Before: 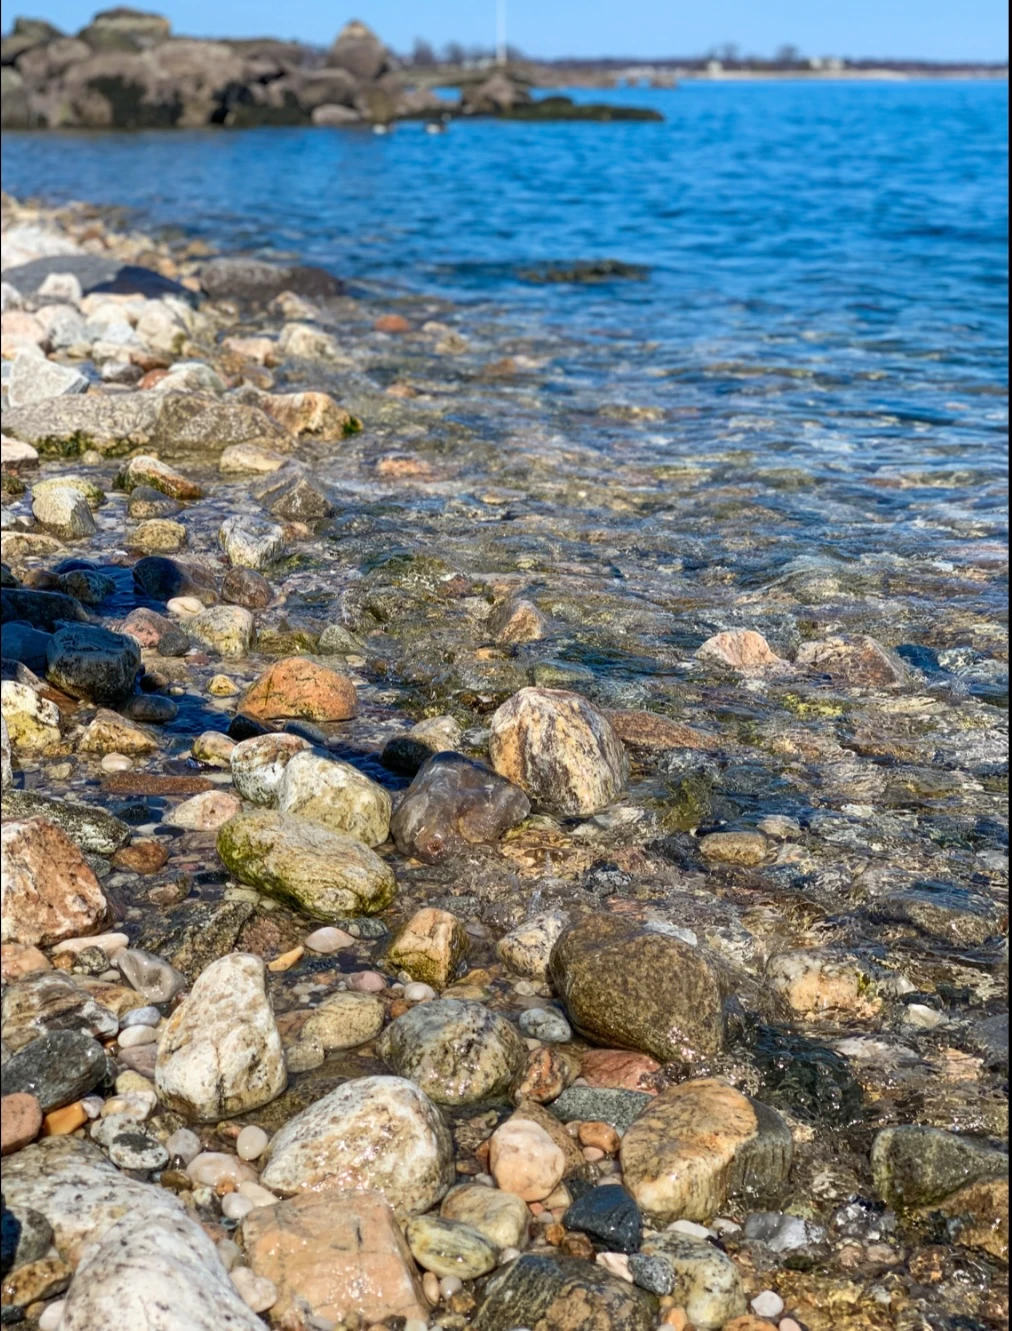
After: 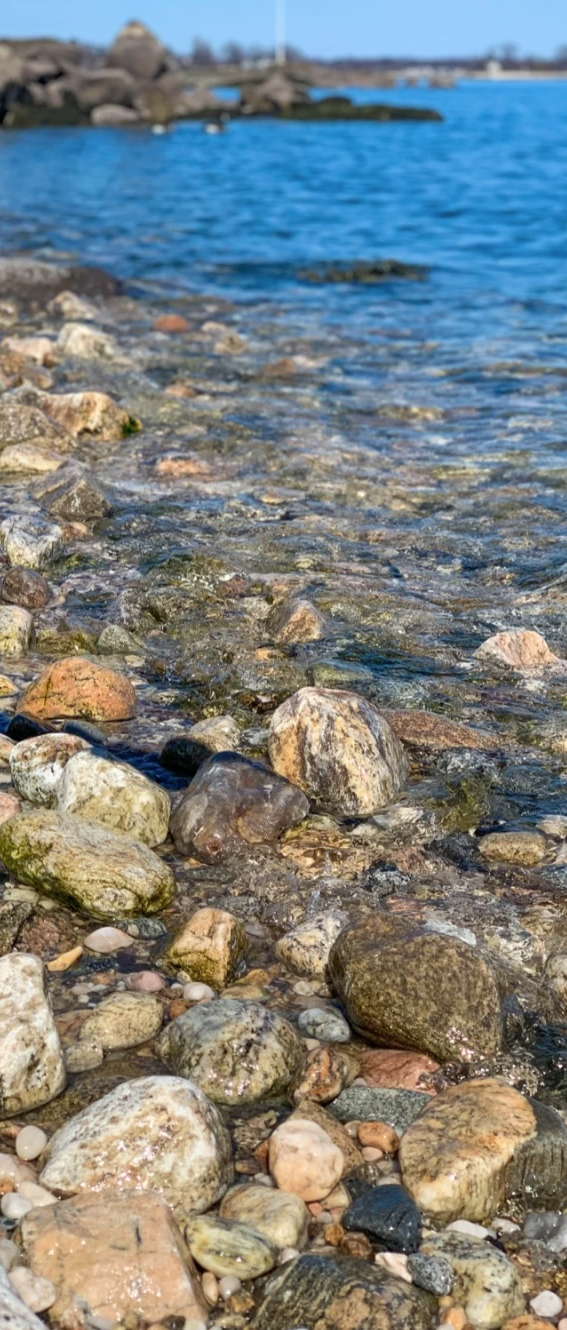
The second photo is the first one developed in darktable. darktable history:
crop: left 21.929%, right 21.989%, bottom 0.007%
contrast brightness saturation: saturation -0.056
